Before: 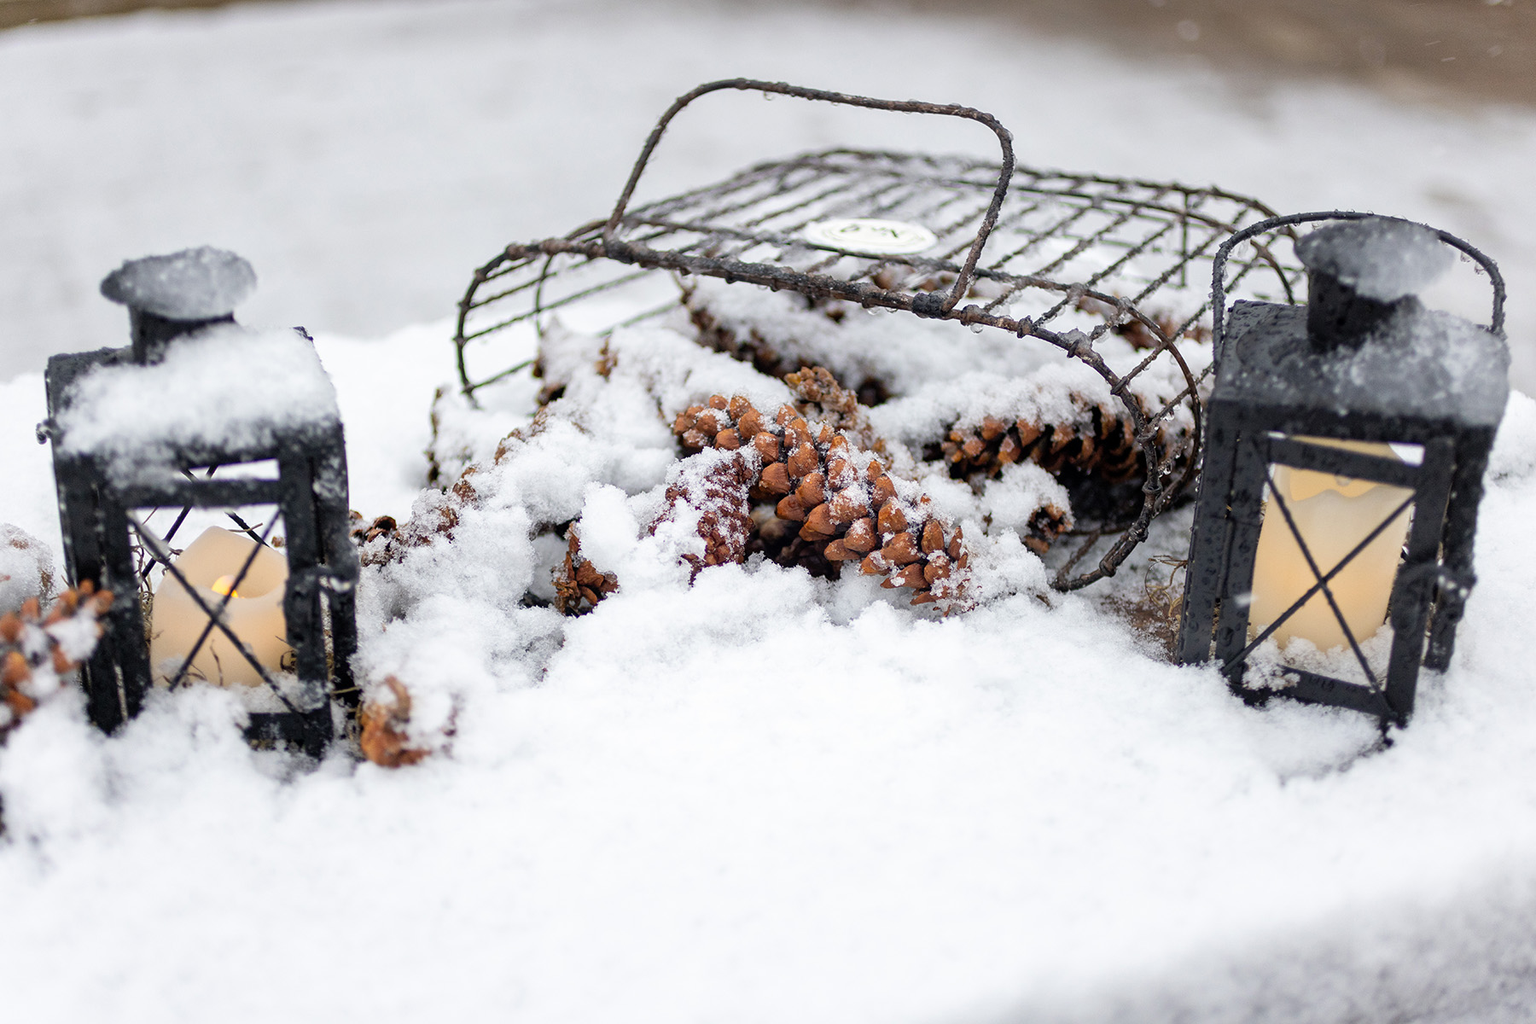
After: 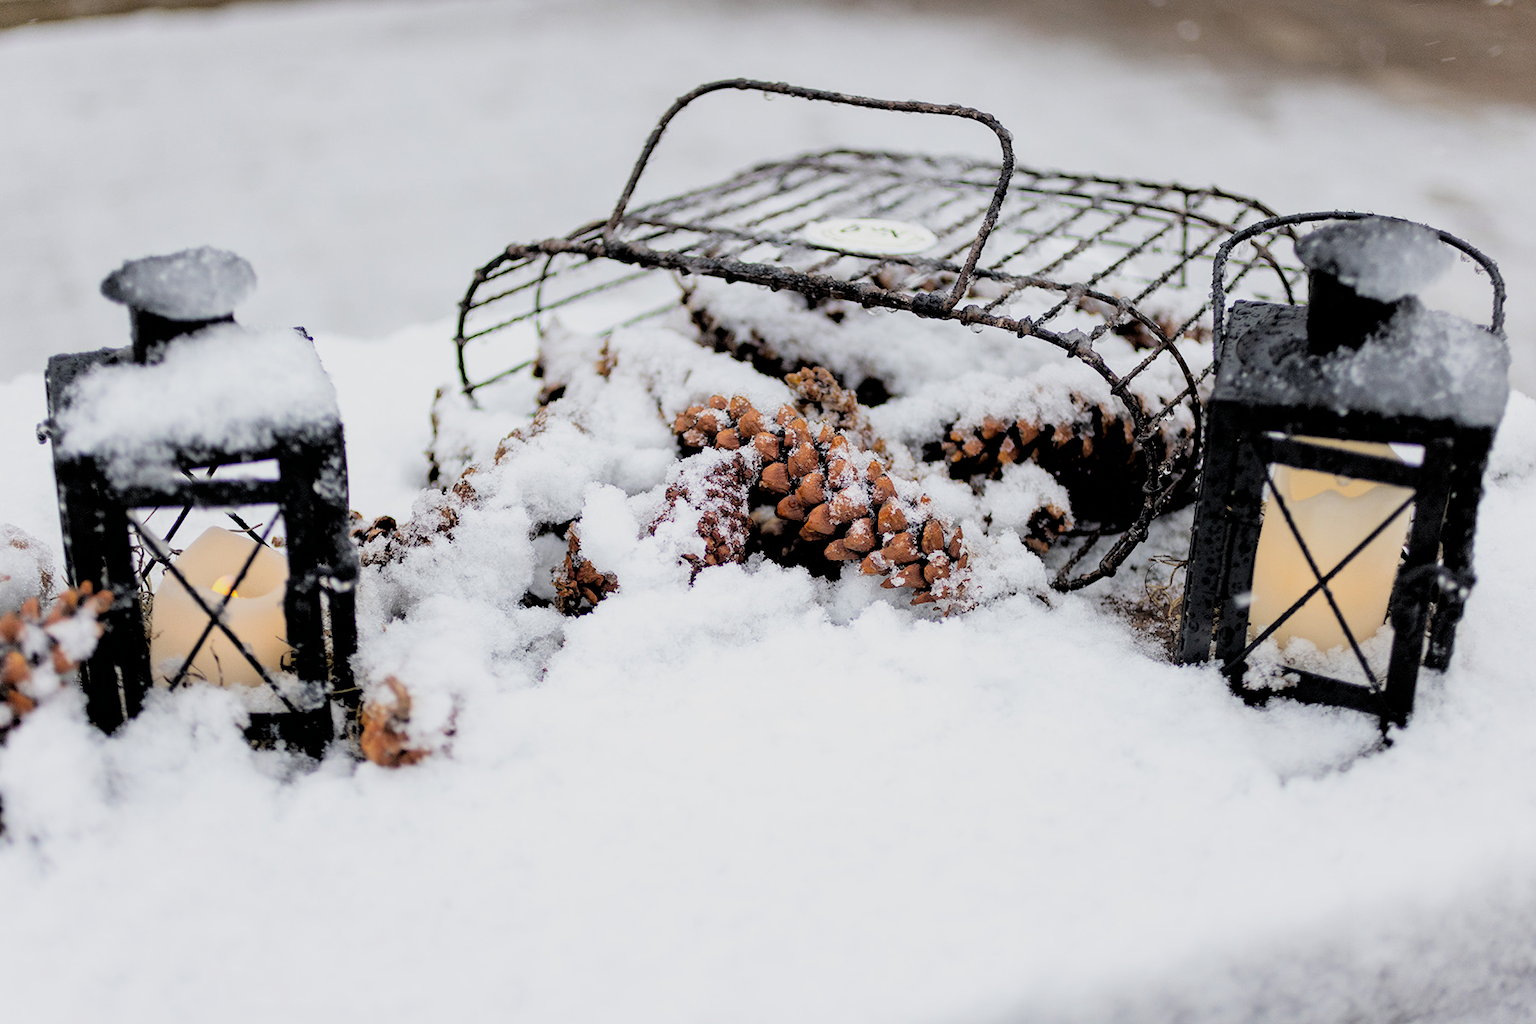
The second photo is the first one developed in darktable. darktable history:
filmic rgb: black relative exposure -3.4 EV, white relative exposure 3.46 EV, hardness 2.36, contrast 1.102, color science v6 (2022)
